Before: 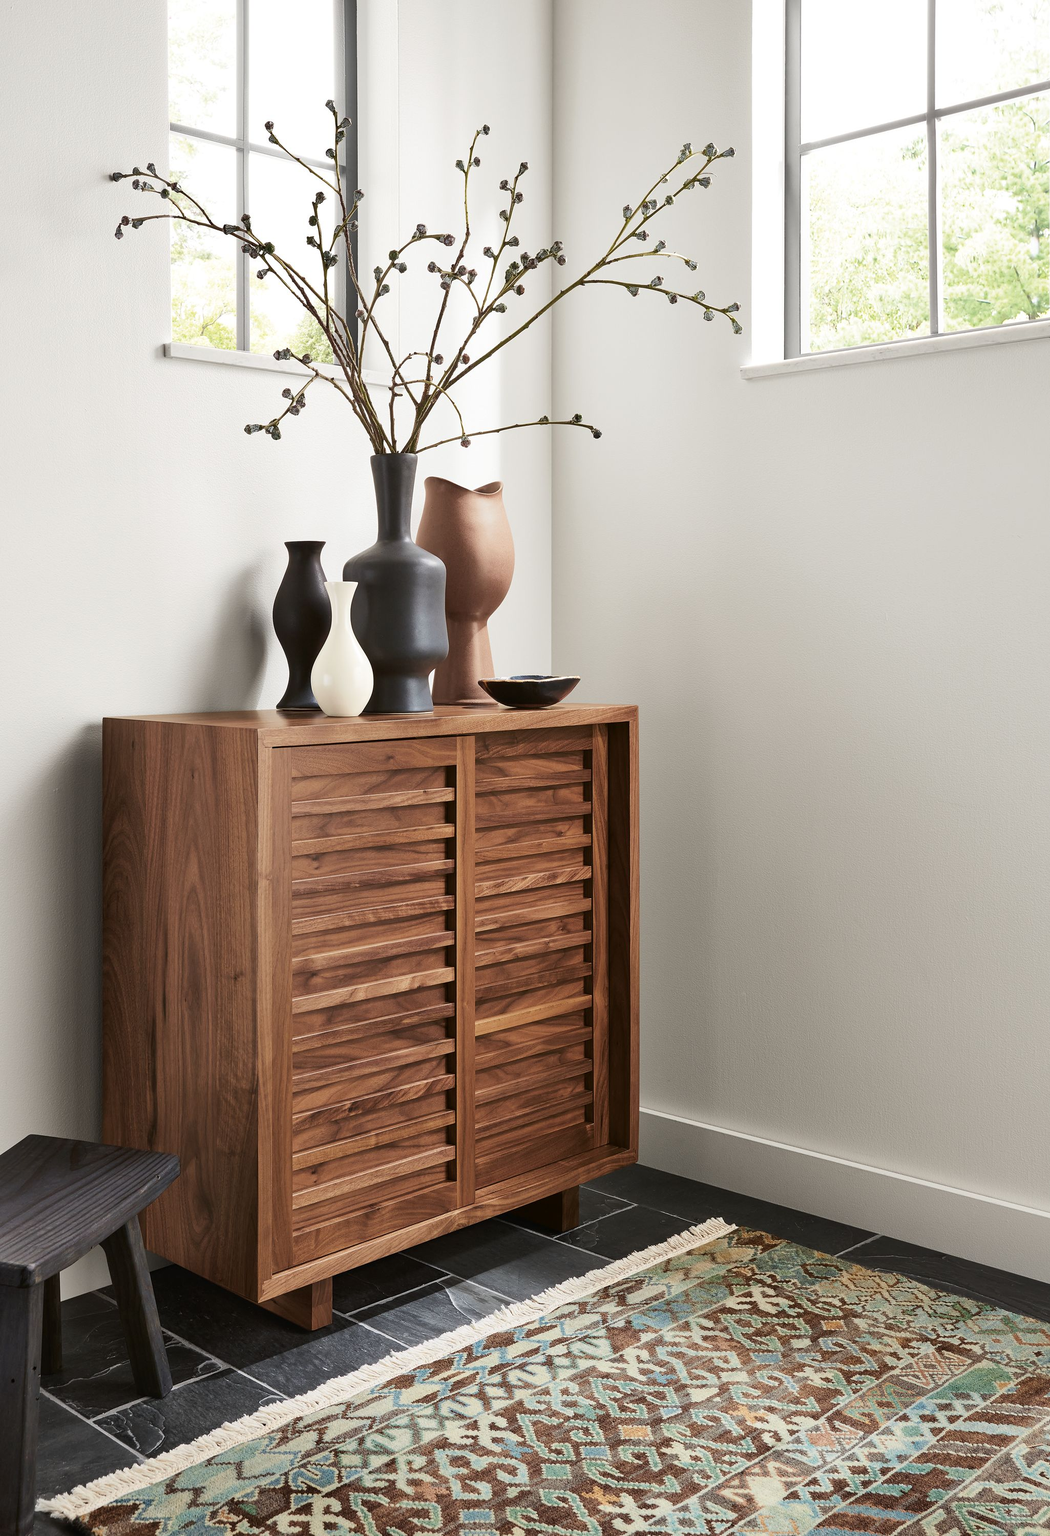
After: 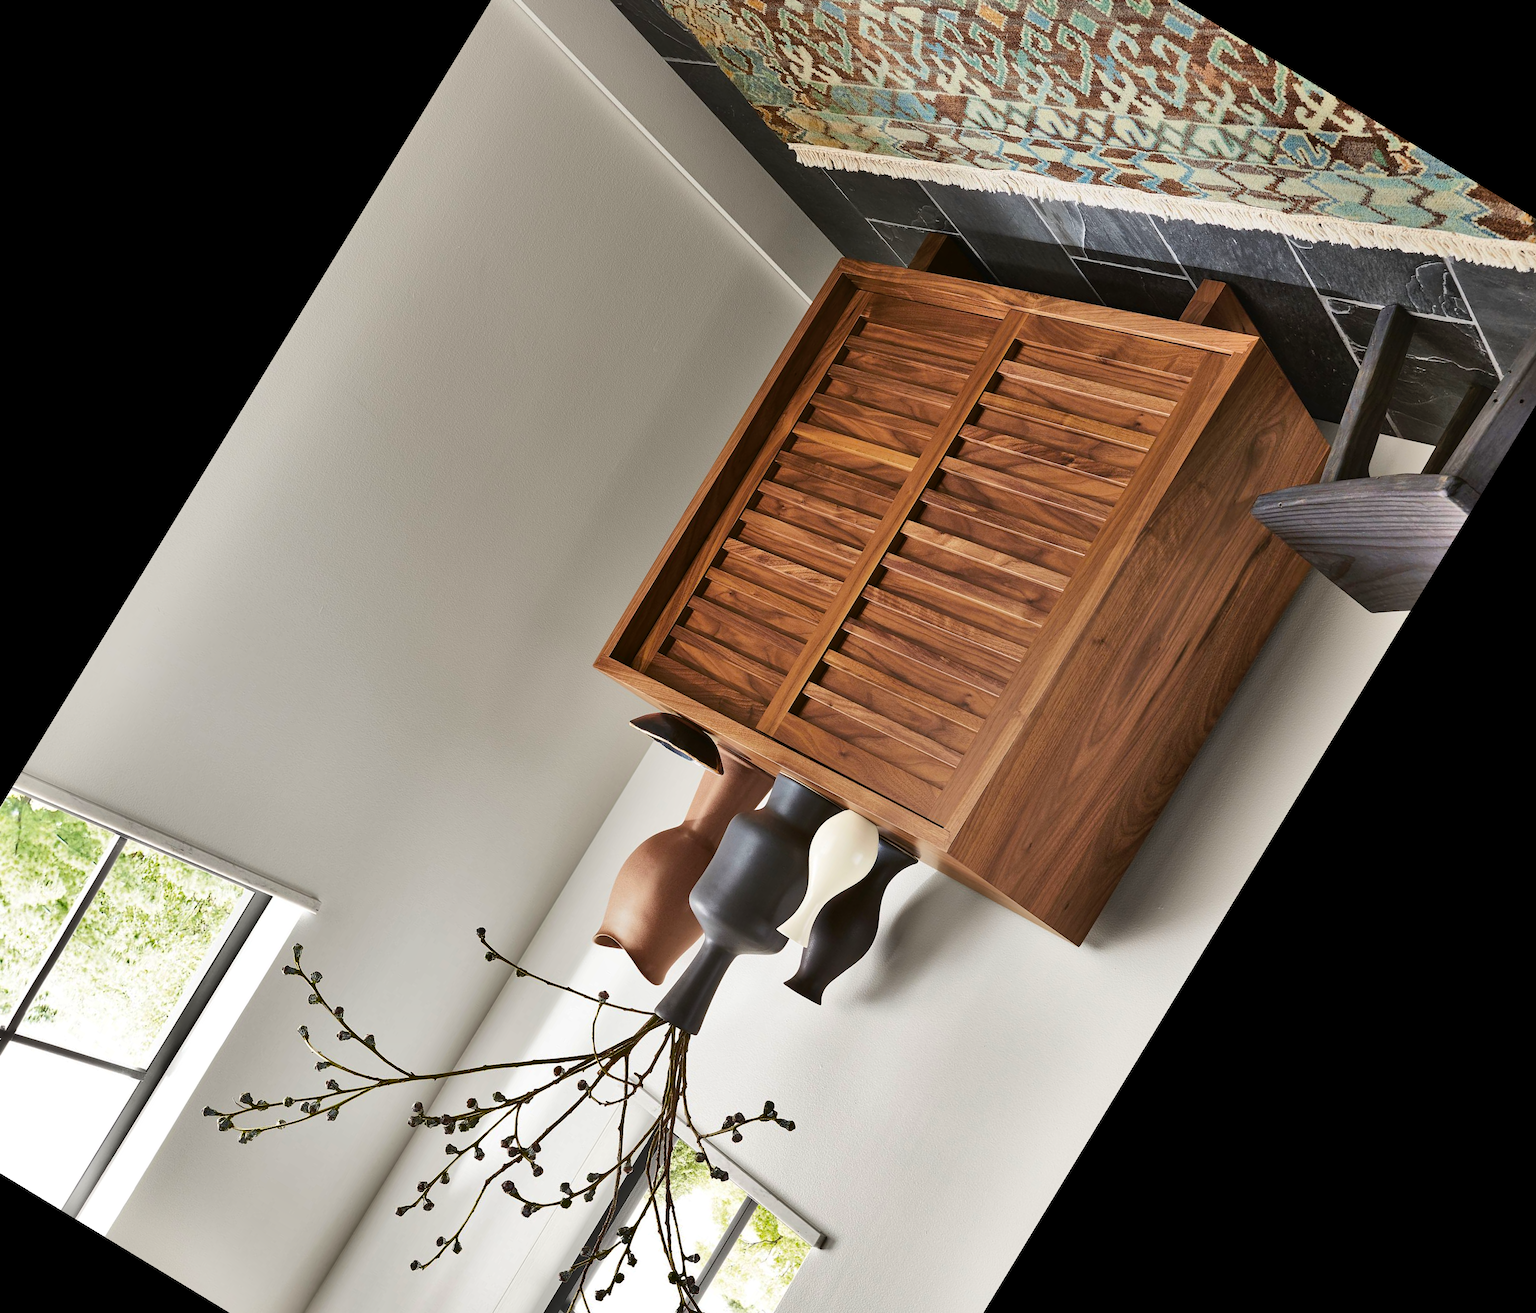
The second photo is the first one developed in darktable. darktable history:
color balance rgb: perceptual saturation grading › global saturation 25%, global vibrance 10%
crop and rotate: angle 148.68°, left 9.111%, top 15.603%, right 4.588%, bottom 17.041%
shadows and highlights: shadows 60, highlights -60.23, soften with gaussian
